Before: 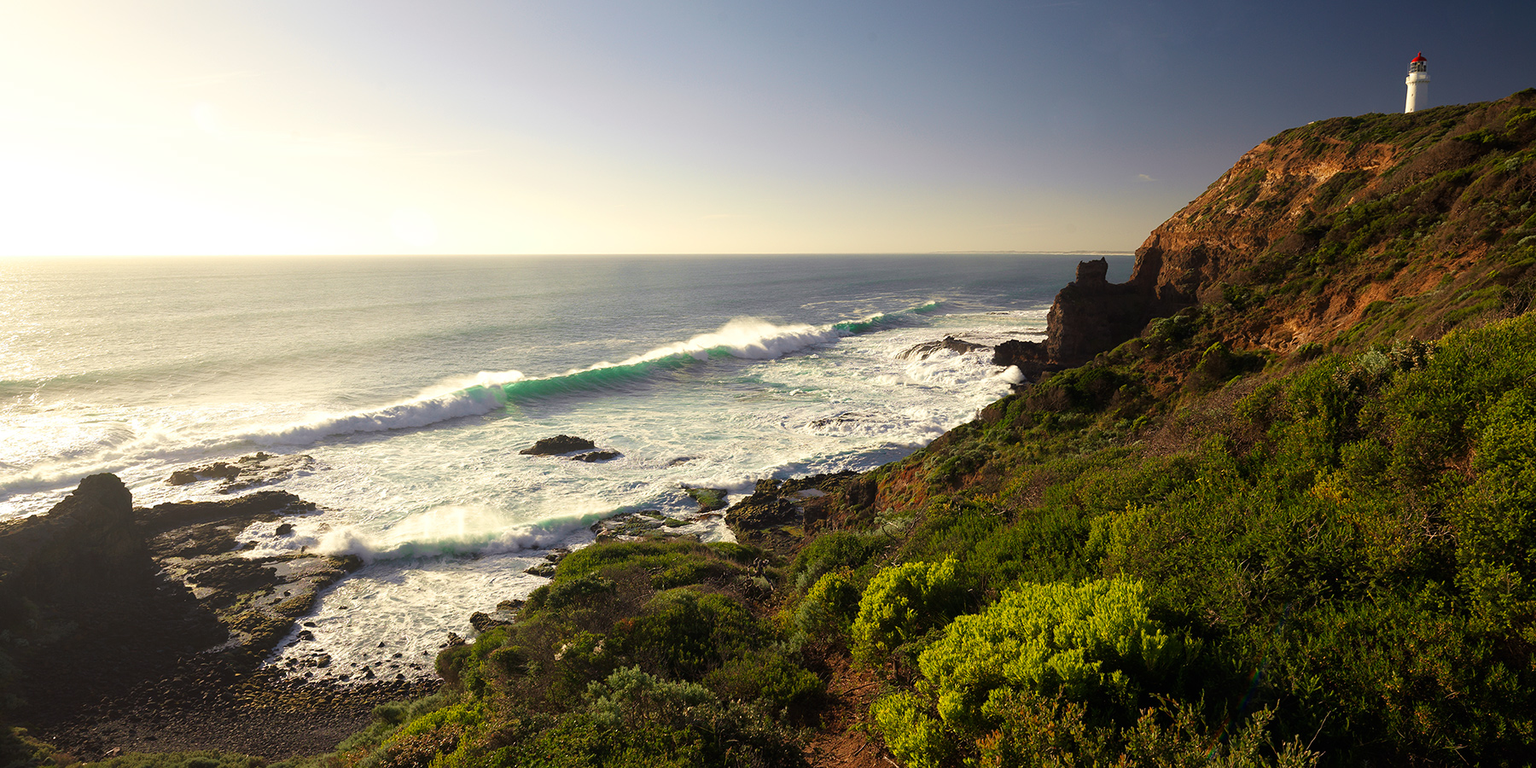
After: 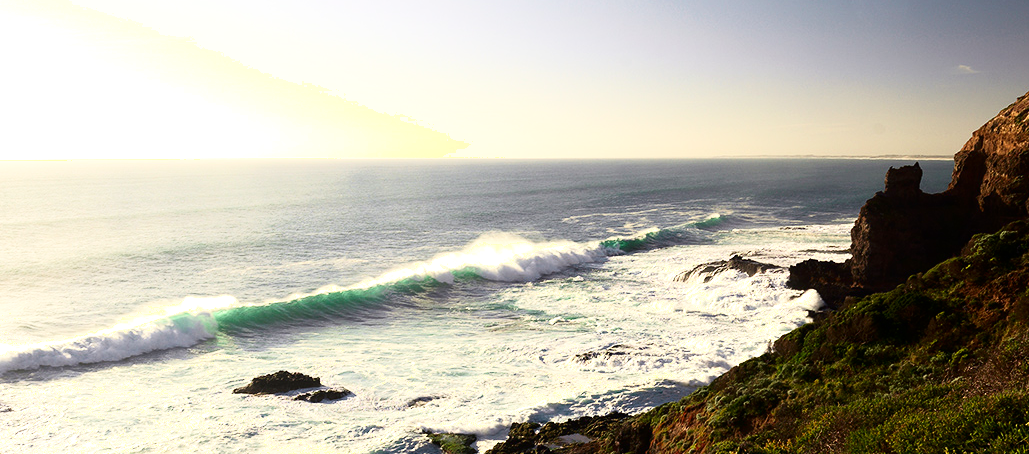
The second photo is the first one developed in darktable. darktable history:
crop: left 20.932%, top 15.471%, right 21.848%, bottom 34.081%
shadows and highlights: shadows -62.32, white point adjustment -5.22, highlights 61.59
tone equalizer: -8 EV -0.417 EV, -7 EV -0.389 EV, -6 EV -0.333 EV, -5 EV -0.222 EV, -3 EV 0.222 EV, -2 EV 0.333 EV, -1 EV 0.389 EV, +0 EV 0.417 EV, edges refinement/feathering 500, mask exposure compensation -1.57 EV, preserve details no
